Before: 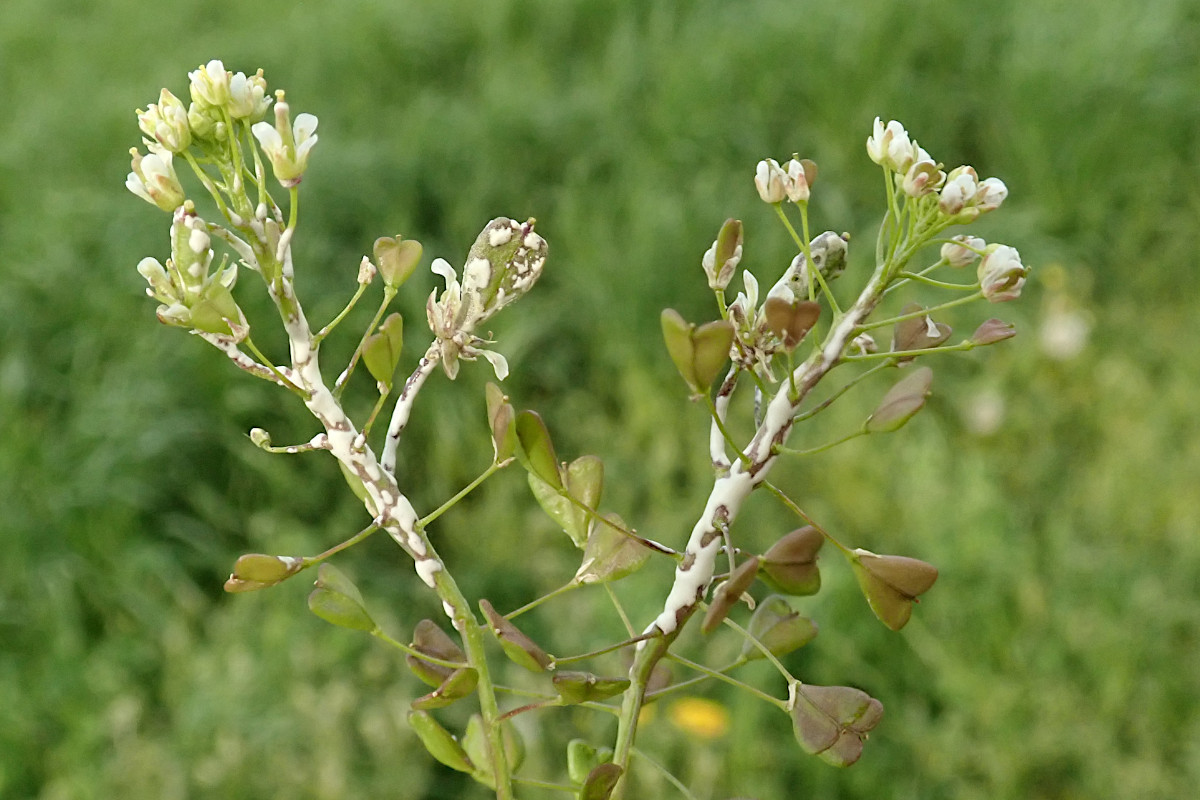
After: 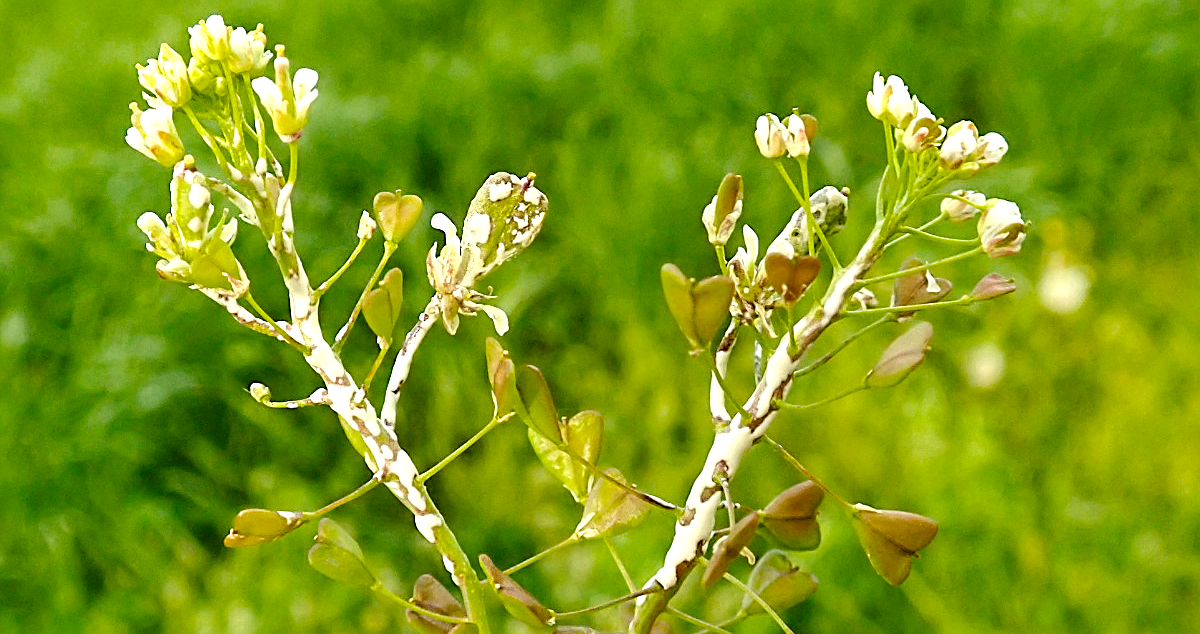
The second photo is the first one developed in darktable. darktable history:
color balance rgb: highlights gain › luminance 5.972%, highlights gain › chroma 2.528%, highlights gain › hue 88.62°, perceptual saturation grading › global saturation 29.382%, perceptual brilliance grading › global brilliance 11.31%, saturation formula JzAzBz (2021)
crop and rotate: top 5.658%, bottom 14.97%
sharpen: on, module defaults
tone curve: curves: ch0 [(0, 0.008) (0.083, 0.073) (0.28, 0.286) (0.528, 0.559) (0.961, 0.966) (1, 1)], preserve colors none
exposure: black level correction 0, exposure 0.498 EV, compensate highlight preservation false
